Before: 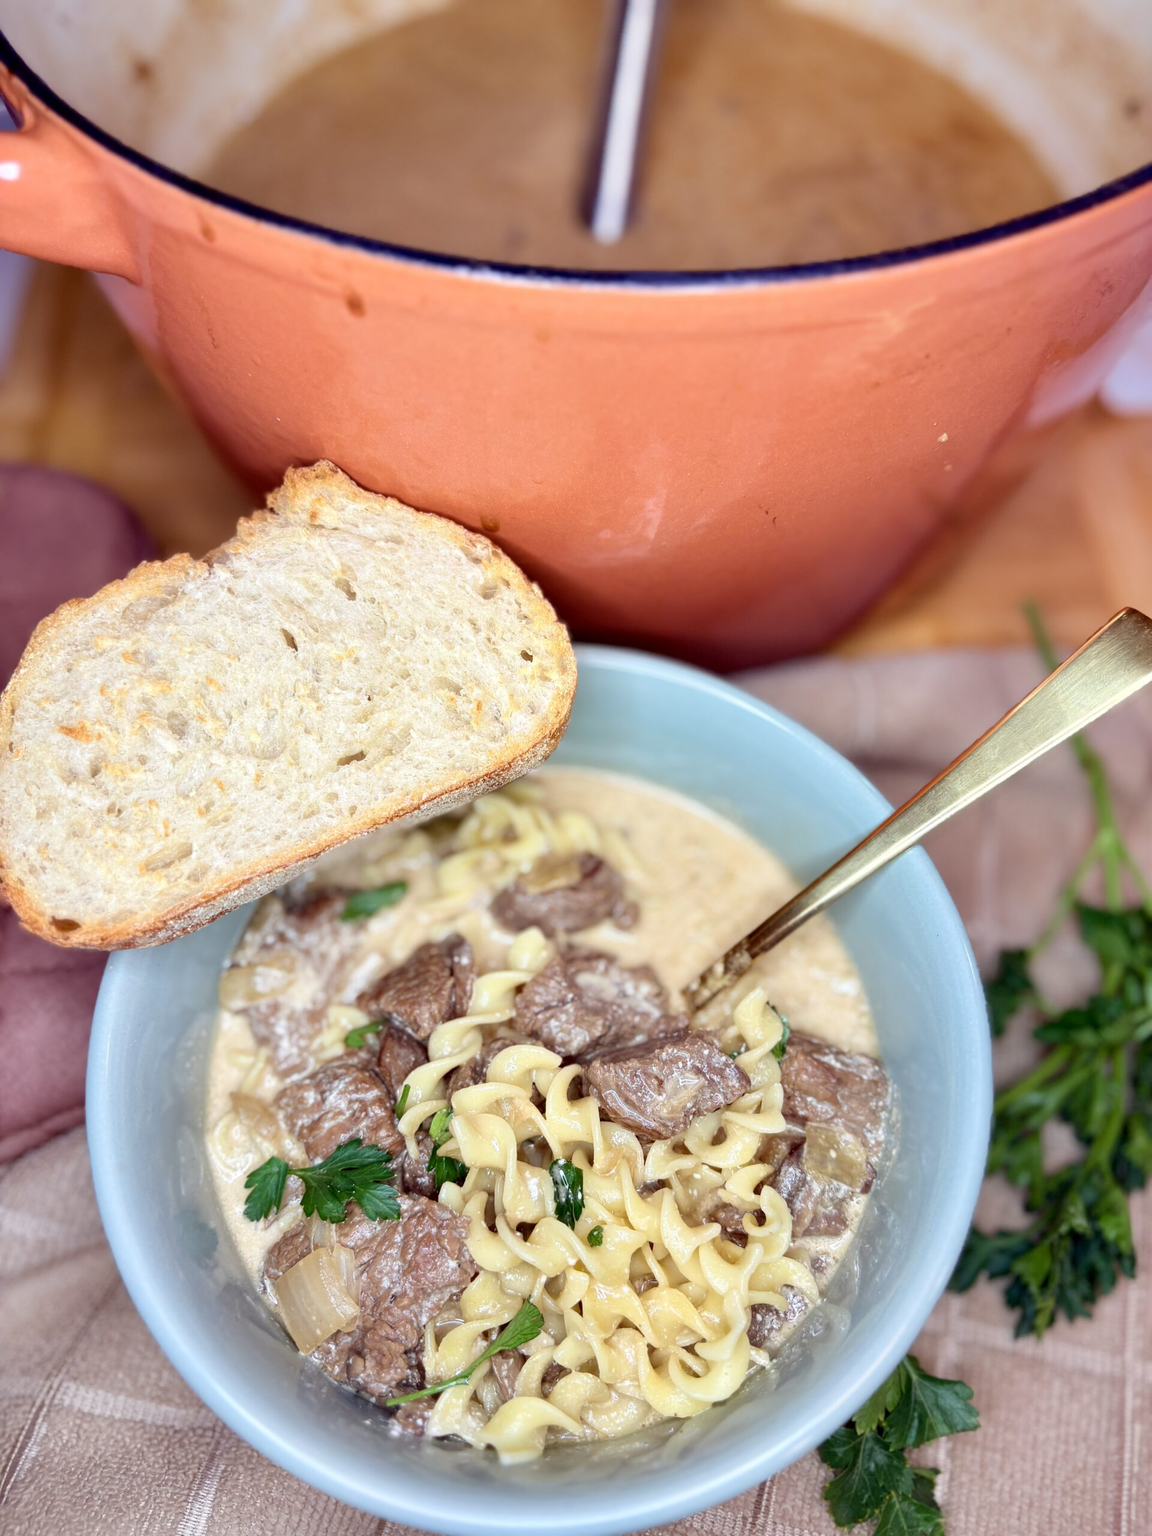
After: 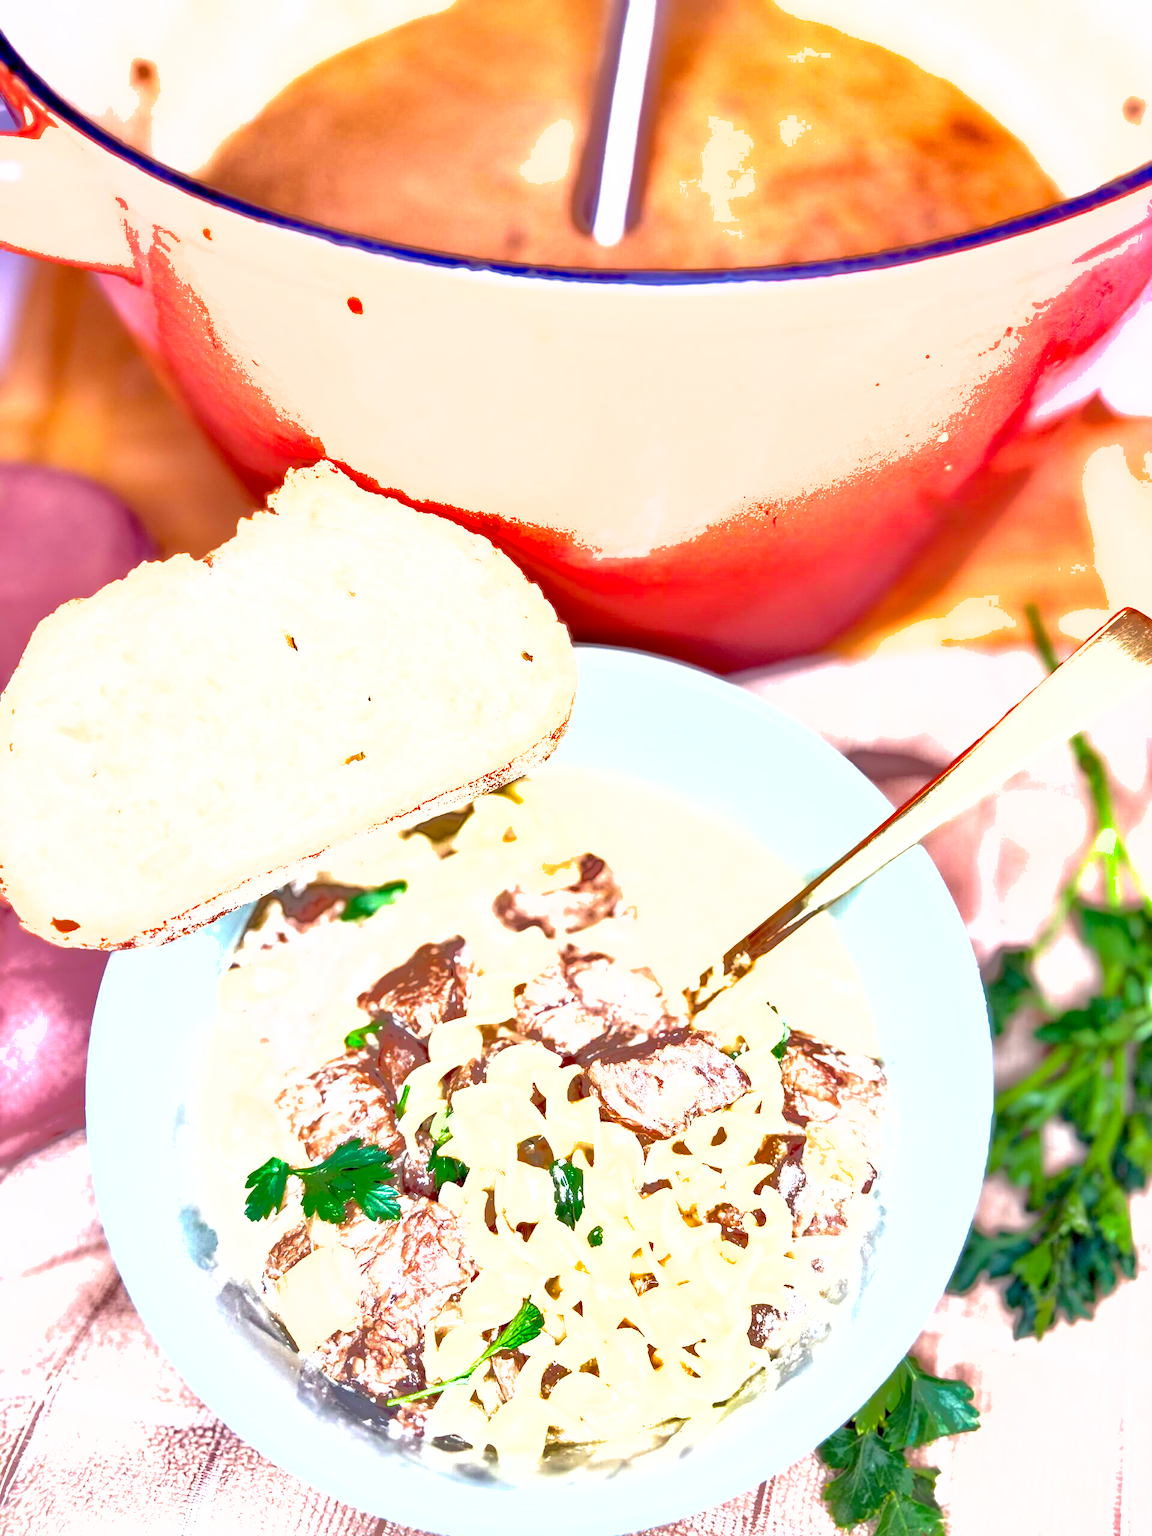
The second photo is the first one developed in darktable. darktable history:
exposure: black level correction 0.001, exposure 1.845 EV, compensate highlight preservation false
shadows and highlights: highlights -60.06
